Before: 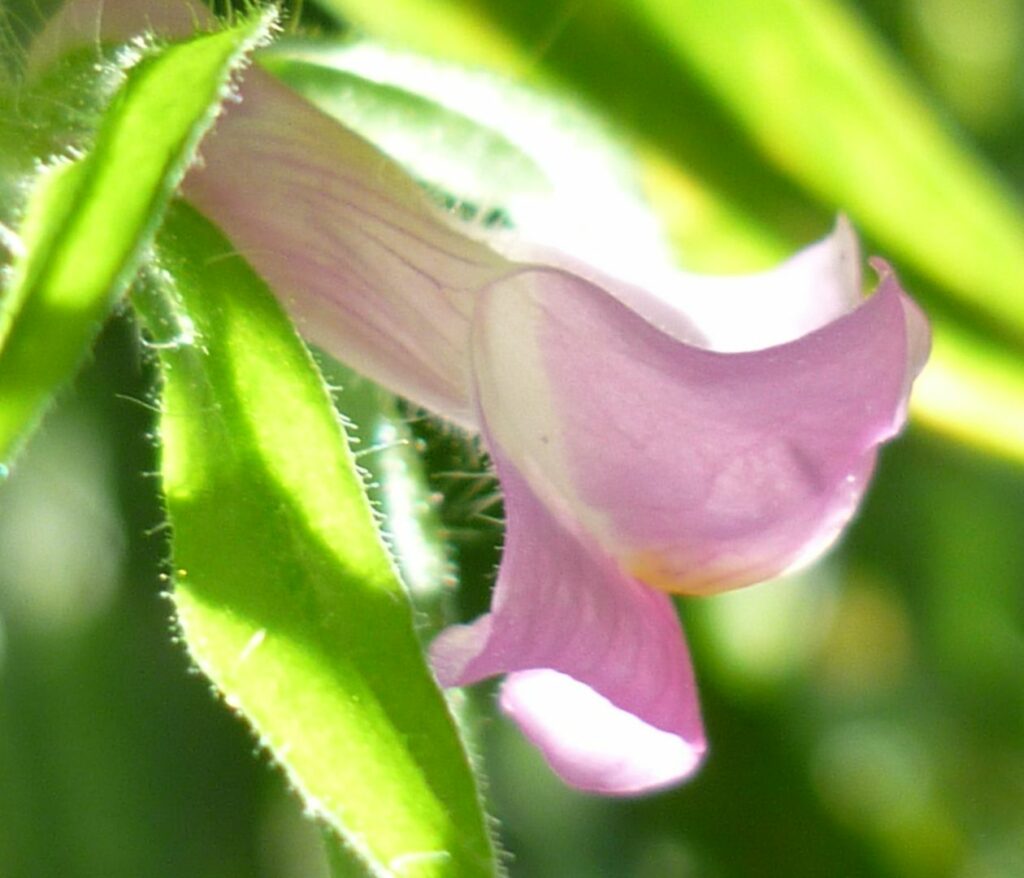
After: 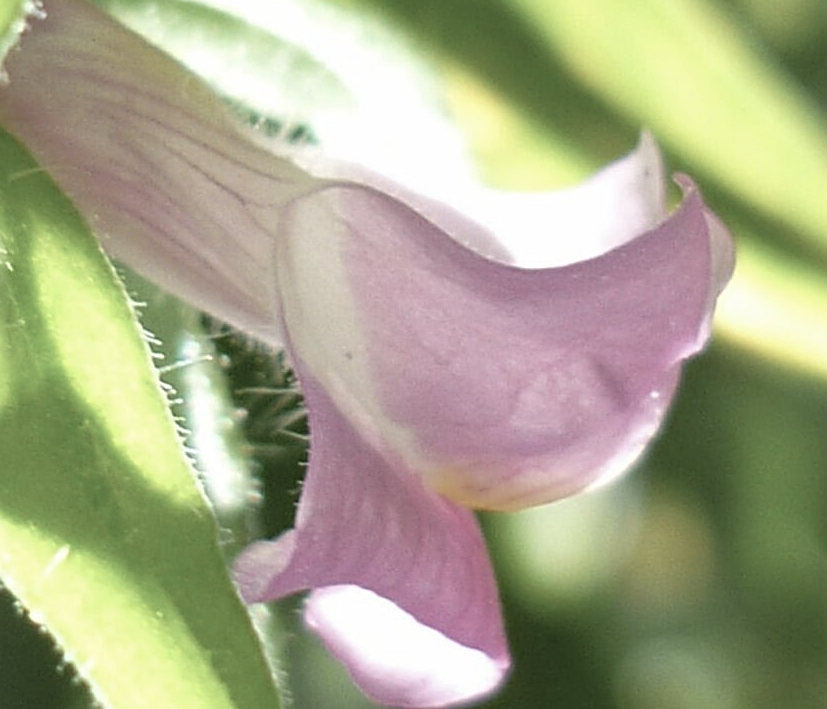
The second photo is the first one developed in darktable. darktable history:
sharpen: on, module defaults
crop: left 19.159%, top 9.58%, bottom 9.58%
color zones: curves: ch1 [(0, 0.292) (0.001, 0.292) (0.2, 0.264) (0.4, 0.248) (0.6, 0.248) (0.8, 0.264) (0.999, 0.292) (1, 0.292)]
haze removal: compatibility mode true, adaptive false
